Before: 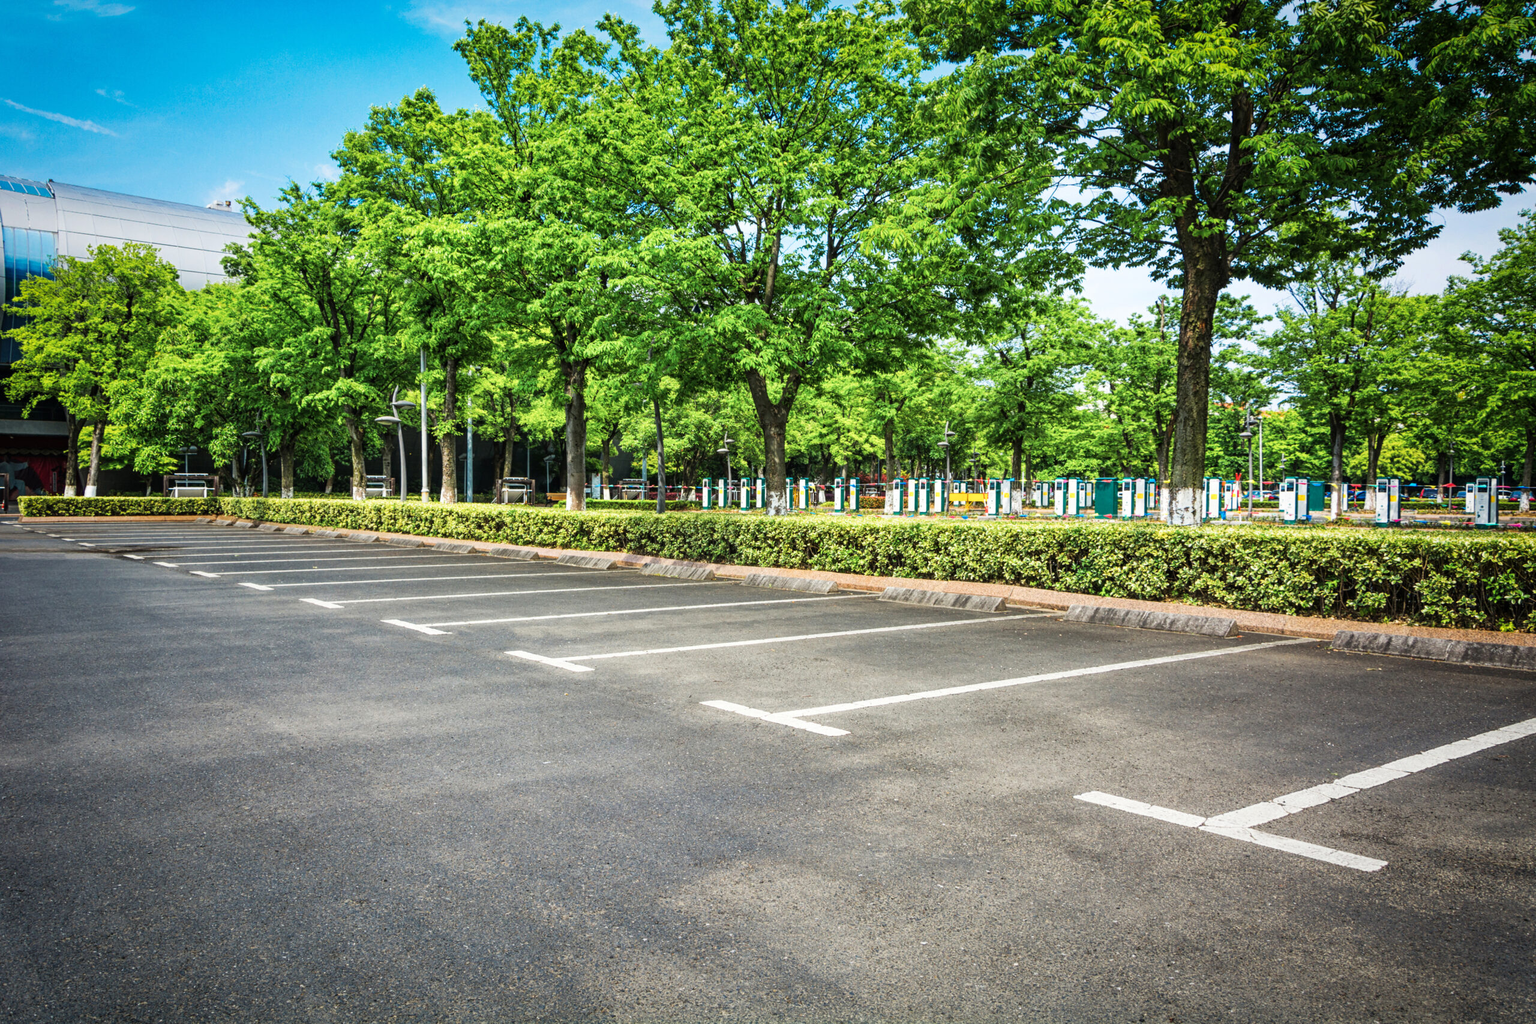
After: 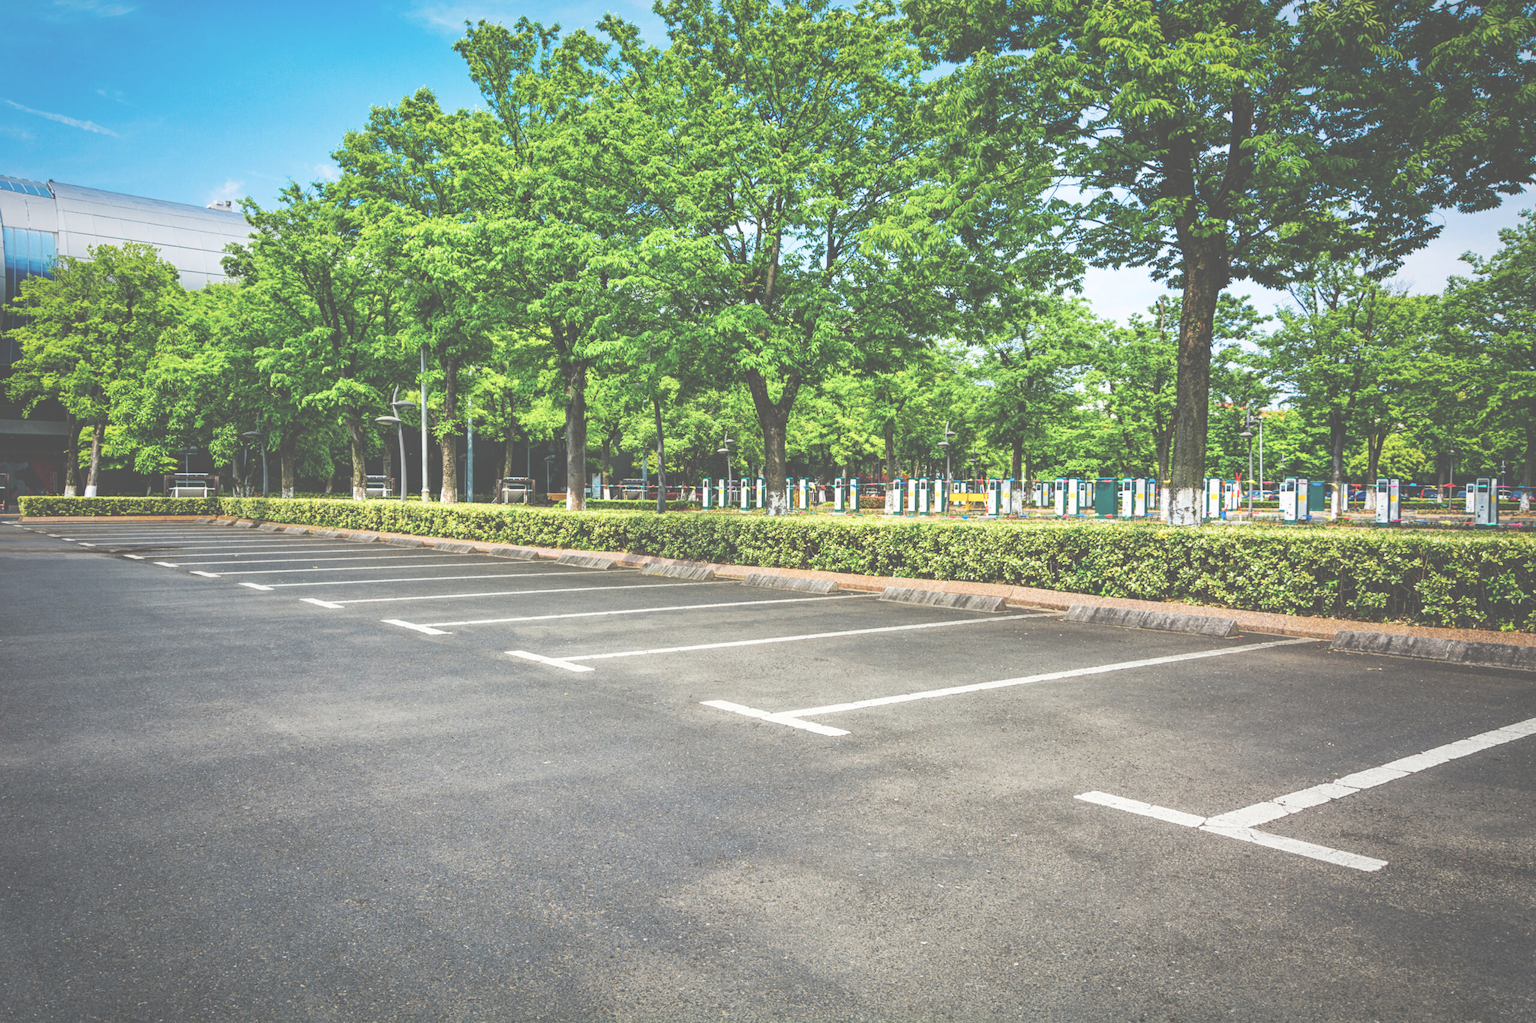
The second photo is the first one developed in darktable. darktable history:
exposure: black level correction -0.086, compensate exposure bias true, compensate highlight preservation false
